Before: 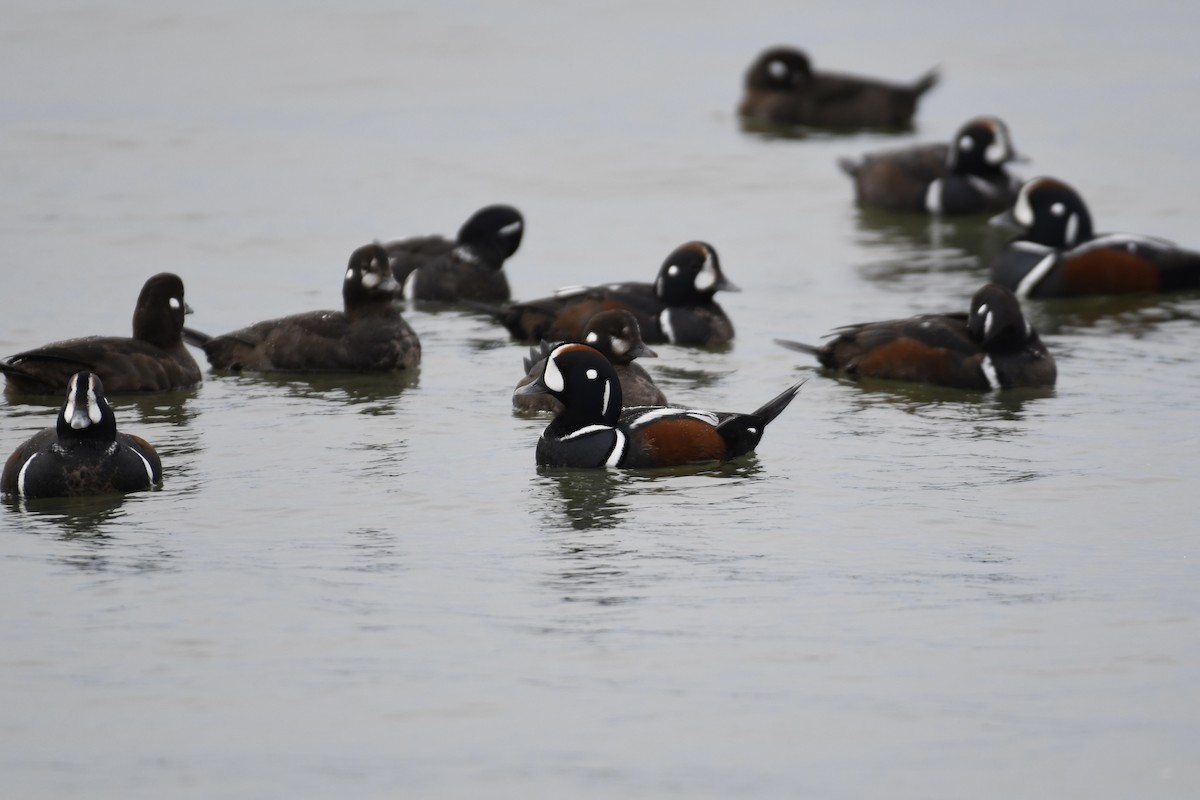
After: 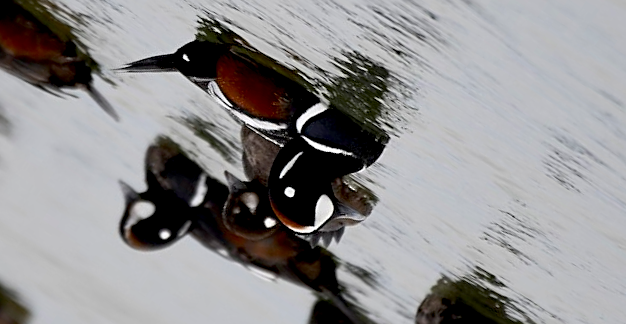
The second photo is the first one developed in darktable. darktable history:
exposure: black level correction 0.018, exposure -0.006 EV, compensate highlight preservation false
sharpen: on, module defaults
tone equalizer: on, module defaults
crop and rotate: angle 146.92°, left 9.087%, top 15.657%, right 4.476%, bottom 17.161%
